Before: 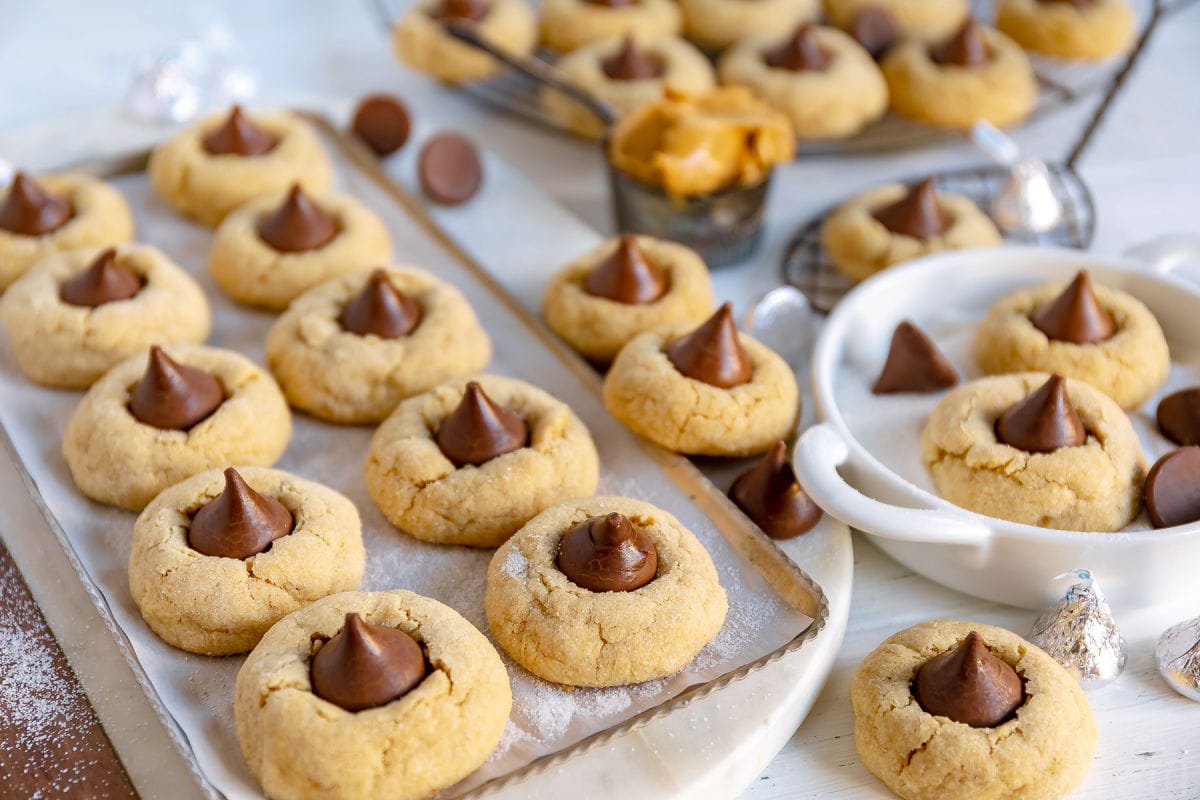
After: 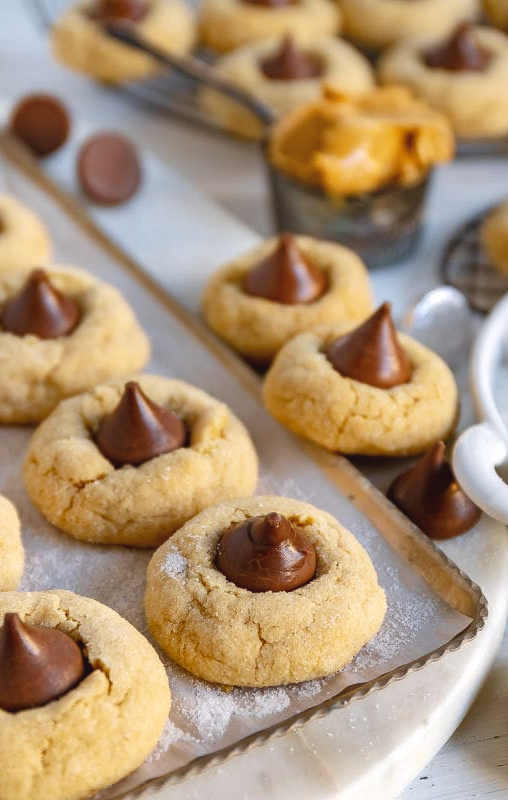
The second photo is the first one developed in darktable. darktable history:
crop: left 28.493%, right 29.149%
exposure: black level correction -0.005, exposure 0.049 EV, compensate highlight preservation false
shadows and highlights: white point adjustment 0.026, soften with gaussian
